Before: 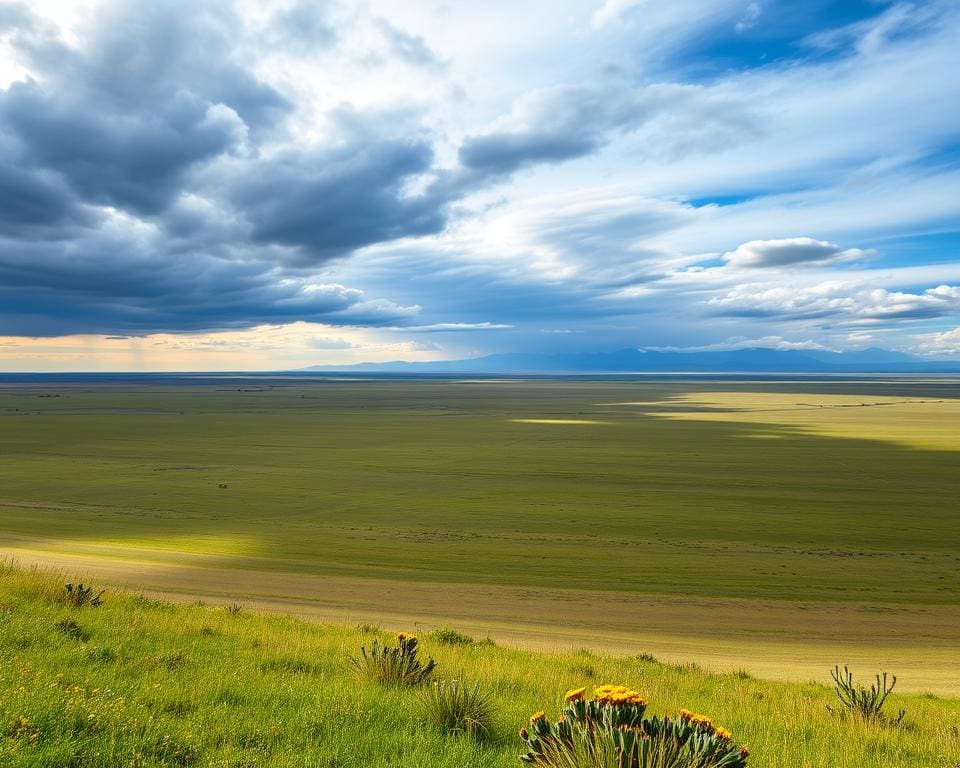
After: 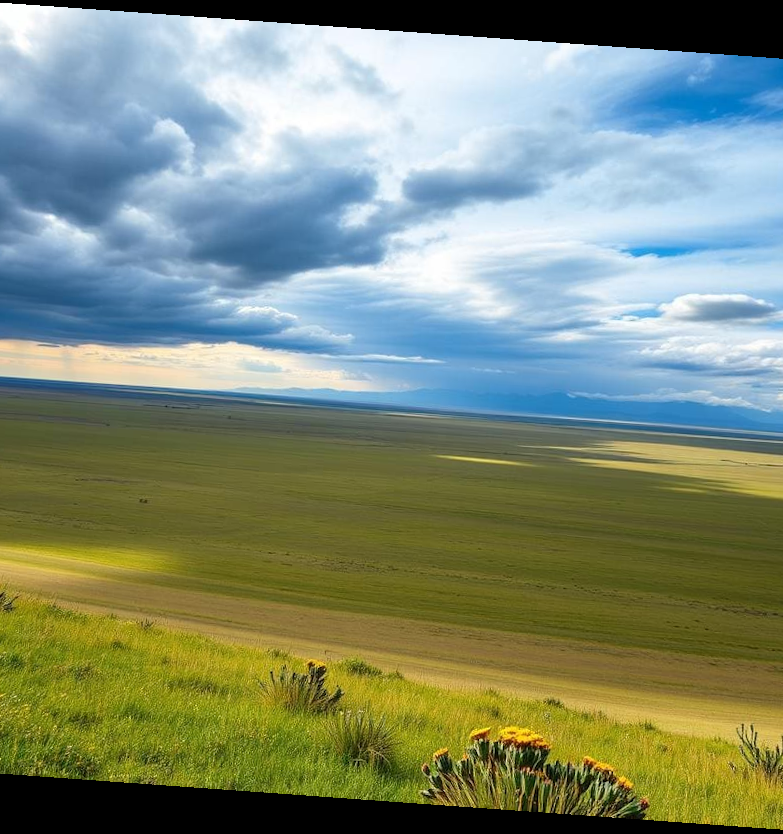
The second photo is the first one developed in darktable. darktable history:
rotate and perspective: rotation 4.1°, automatic cropping off
crop: left 9.88%, right 12.664%
